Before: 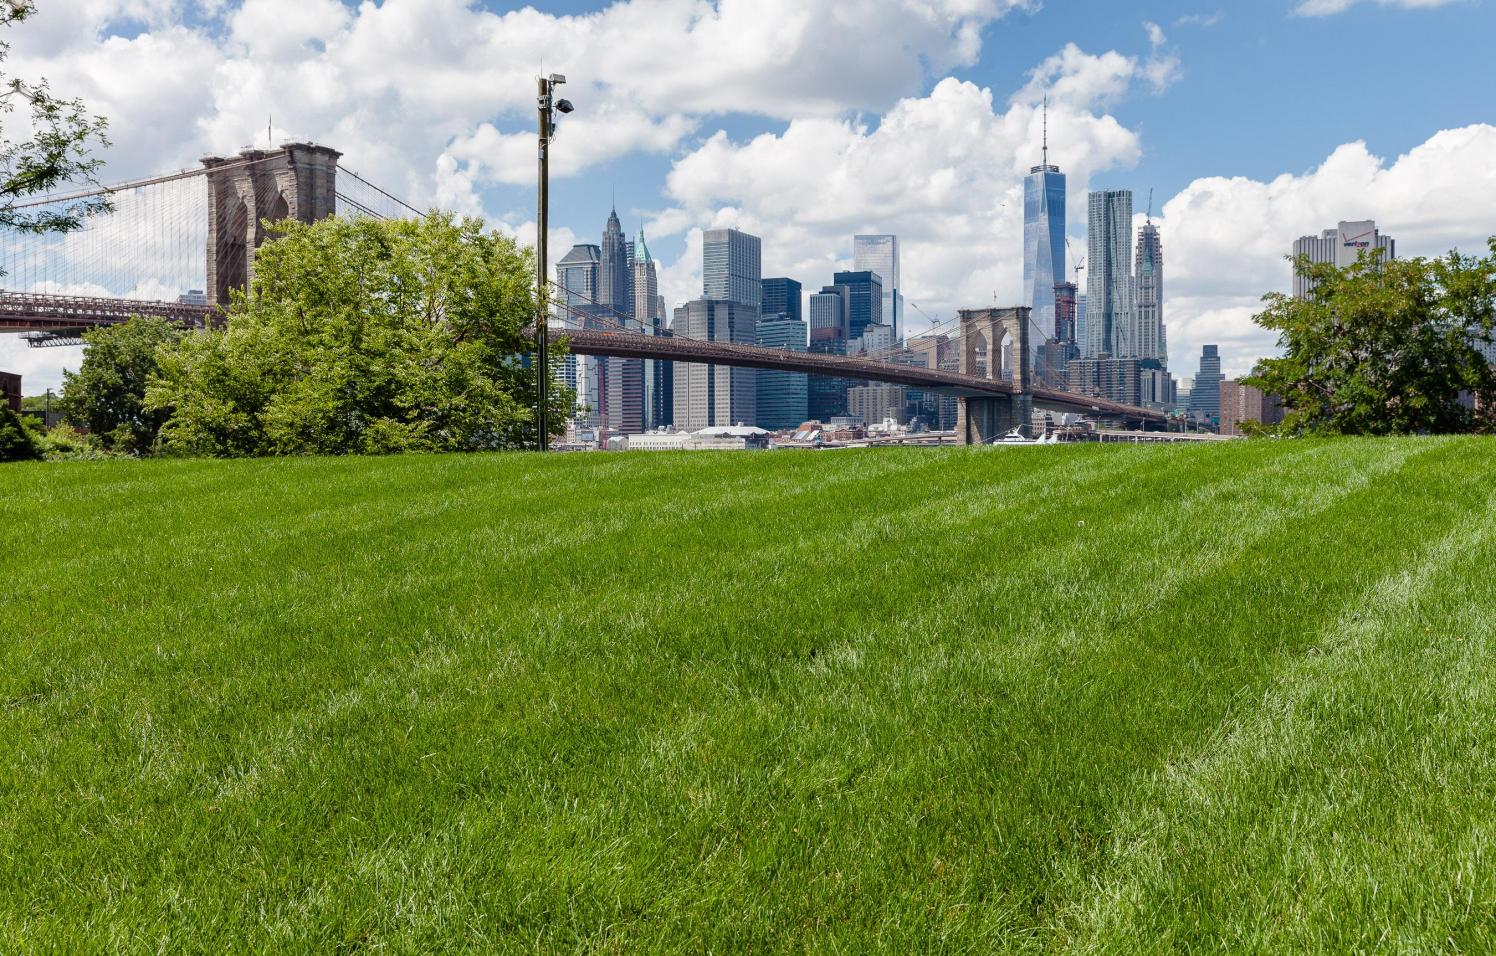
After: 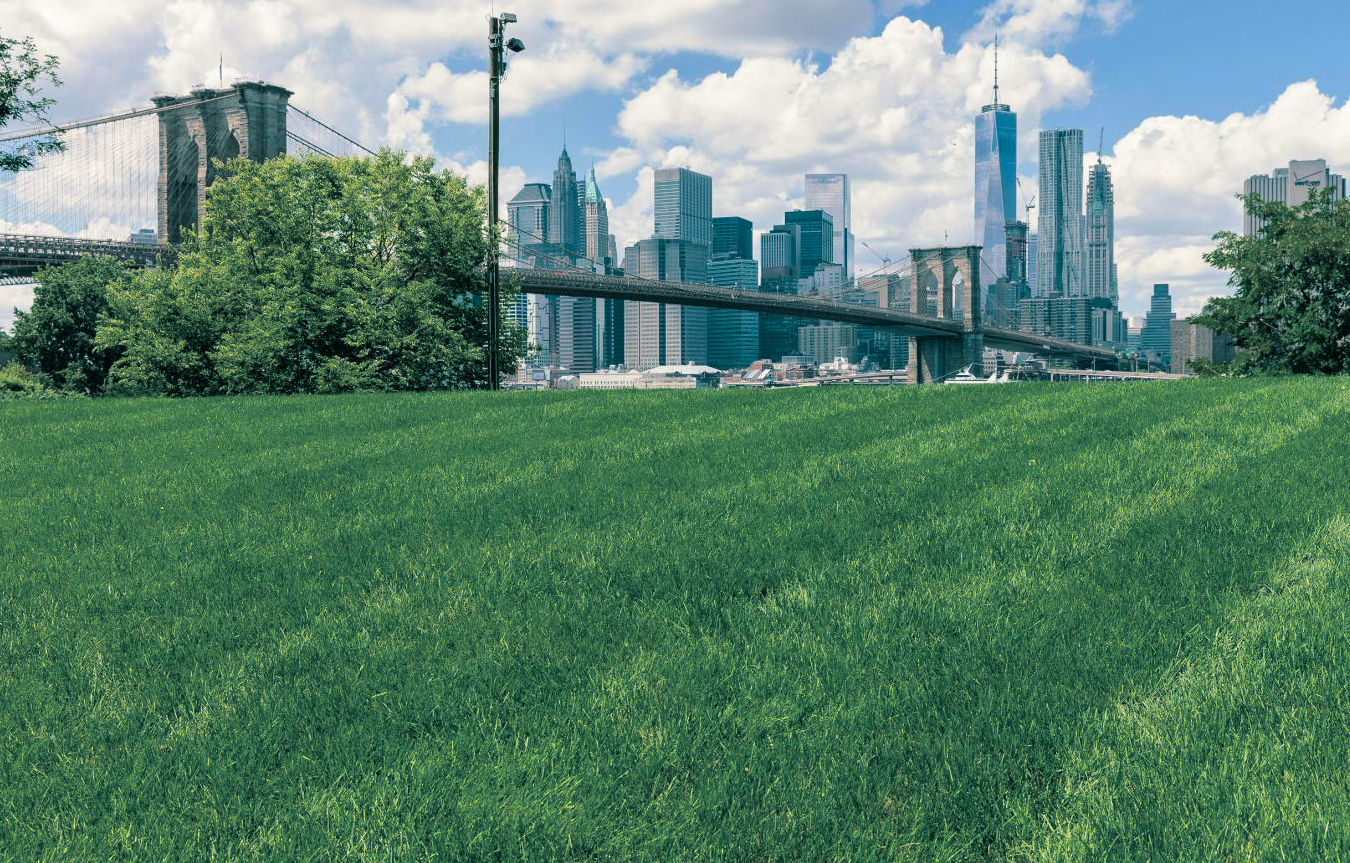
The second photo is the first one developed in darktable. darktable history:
crop: left 3.305%, top 6.436%, right 6.389%, bottom 3.258%
shadows and highlights: radius 125.46, shadows 21.19, highlights -21.19, low approximation 0.01
split-toning: shadows › hue 186.43°, highlights › hue 49.29°, compress 30.29%
color balance rgb: perceptual saturation grading › global saturation 20%, global vibrance 20%
